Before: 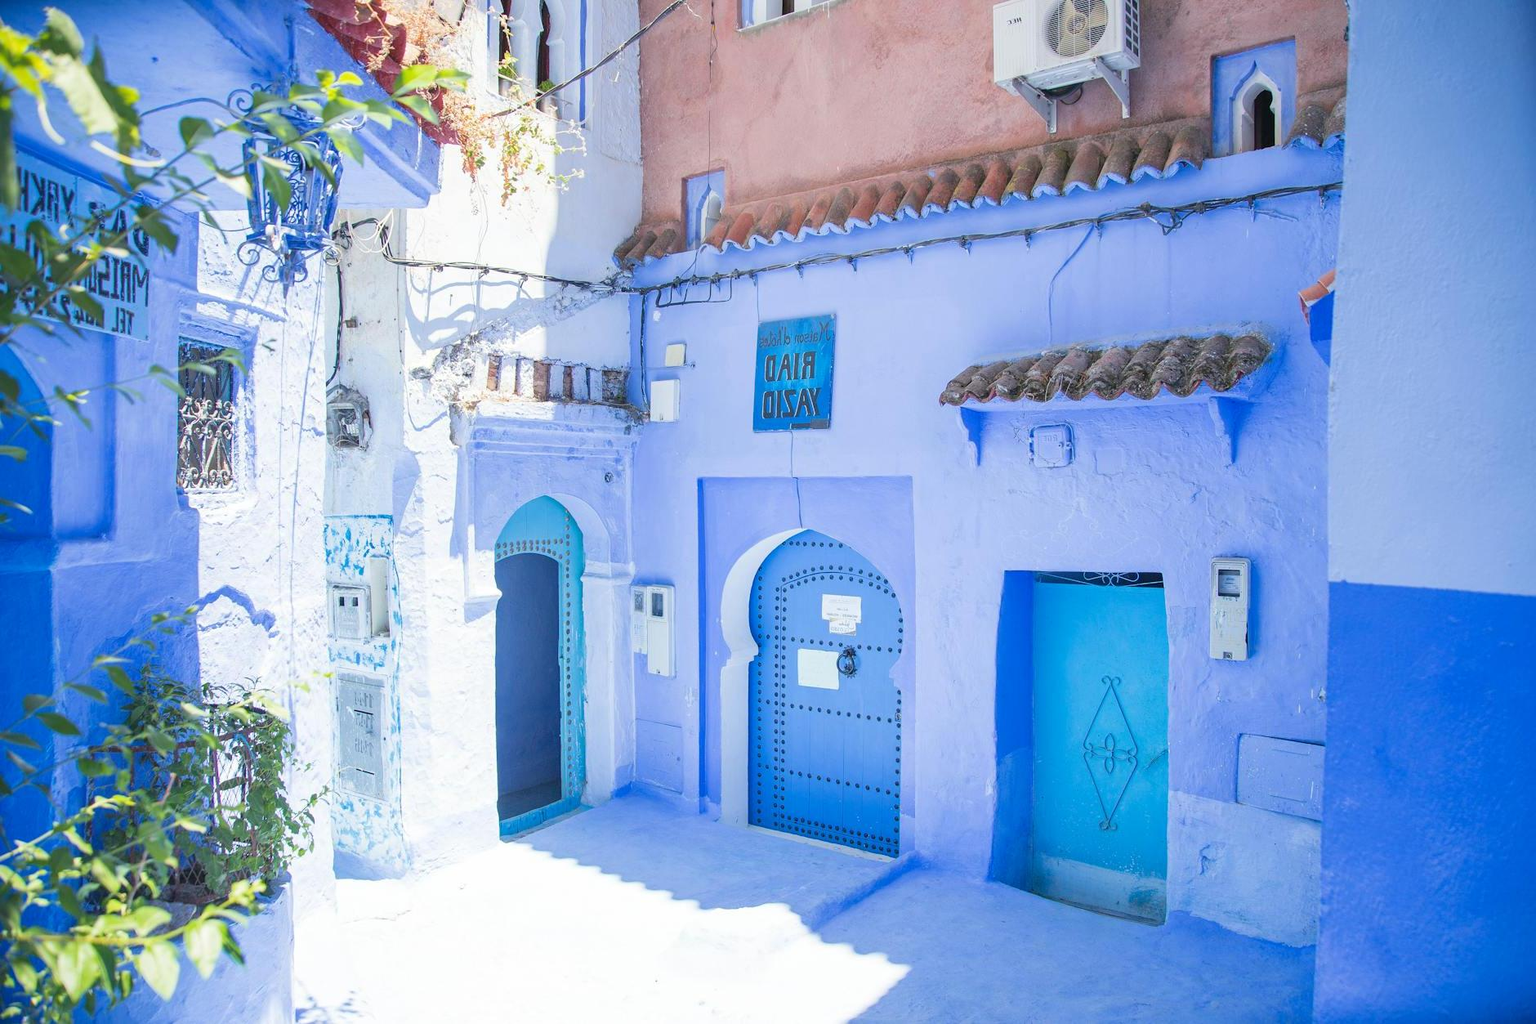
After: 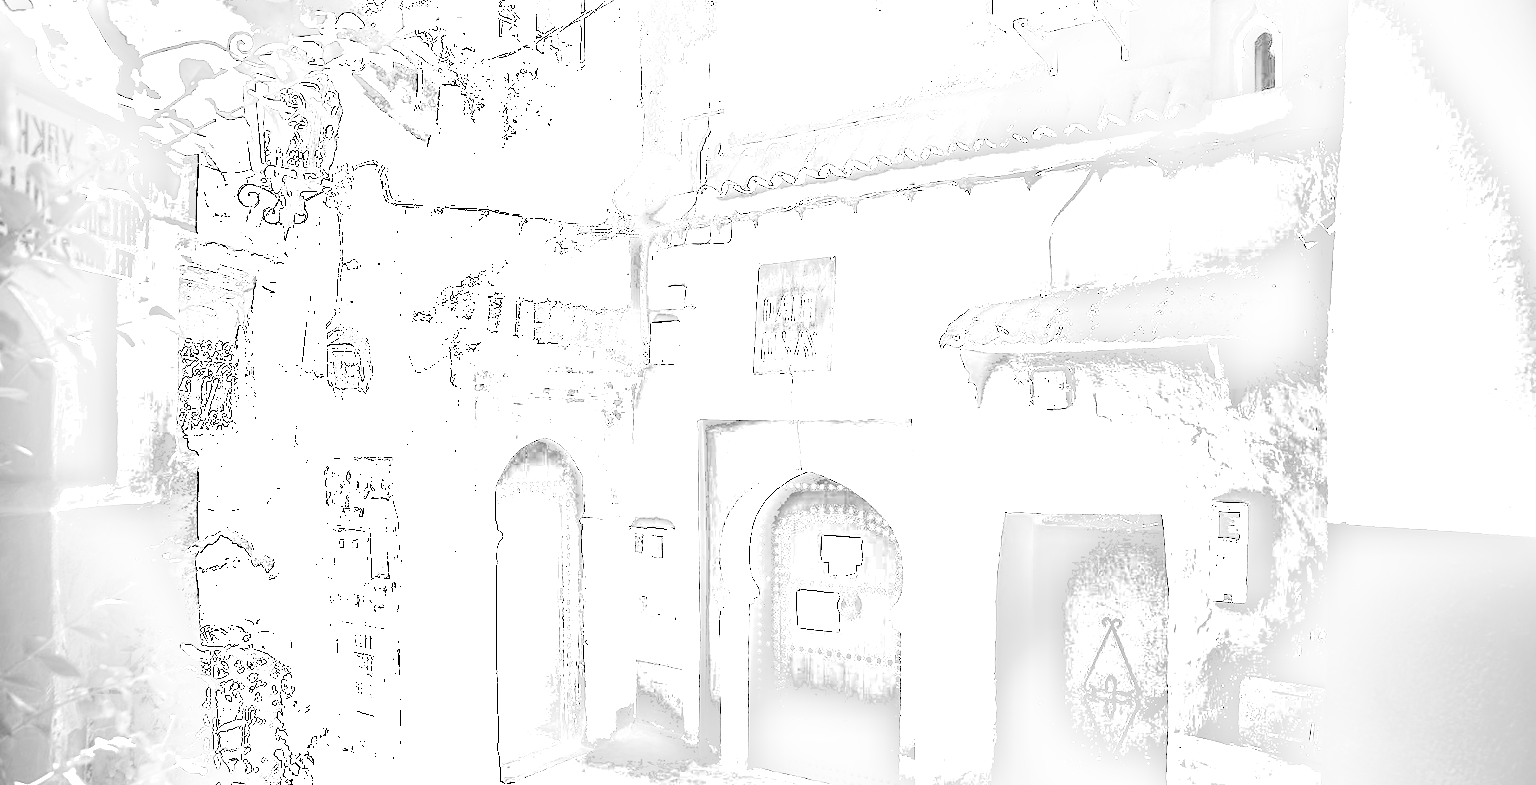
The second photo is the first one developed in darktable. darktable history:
crop: top 5.667%, bottom 17.637%
shadows and highlights: shadows -54.3, highlights 86.09, soften with gaussian
monochrome: on, module defaults
exposure: black level correction 0, exposure 1.7 EV, compensate exposure bias true, compensate highlight preservation false
